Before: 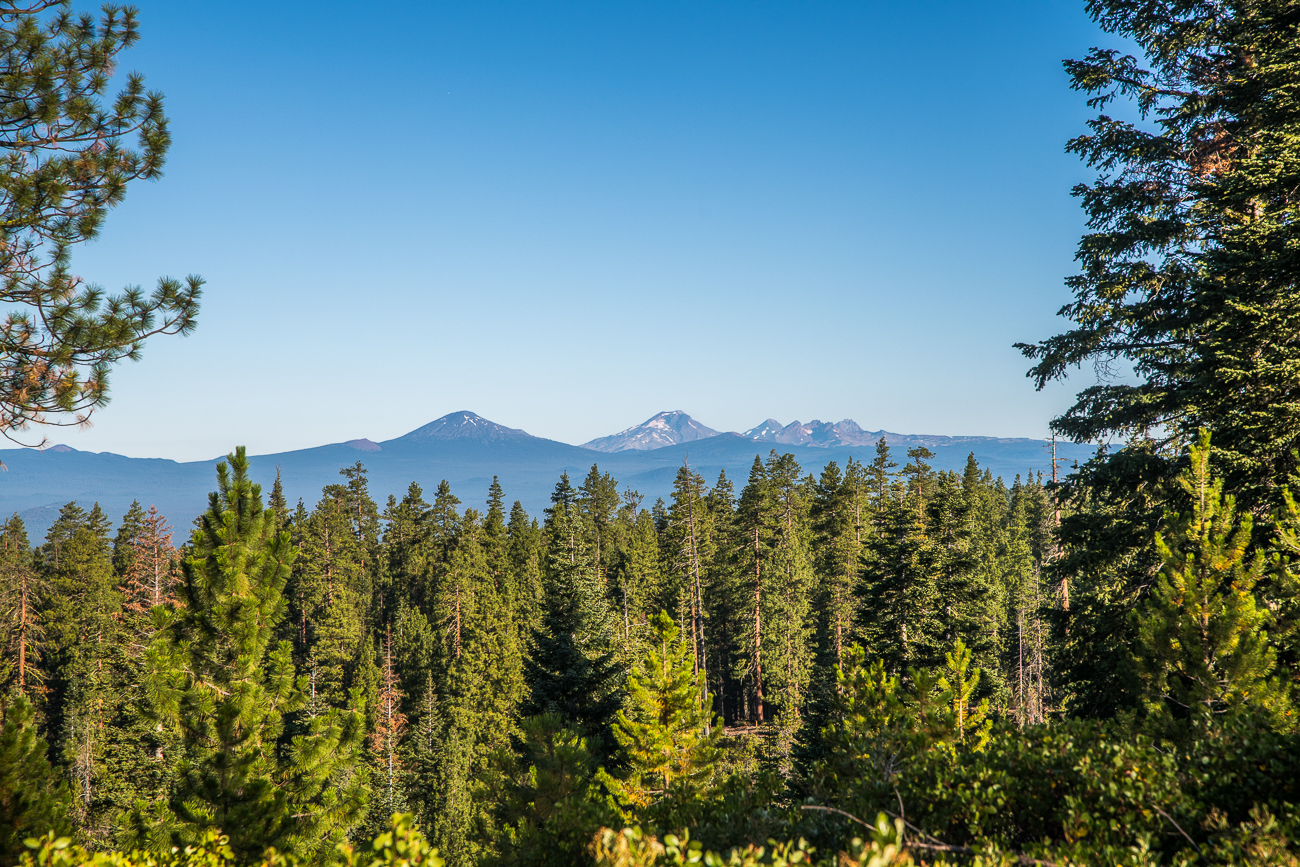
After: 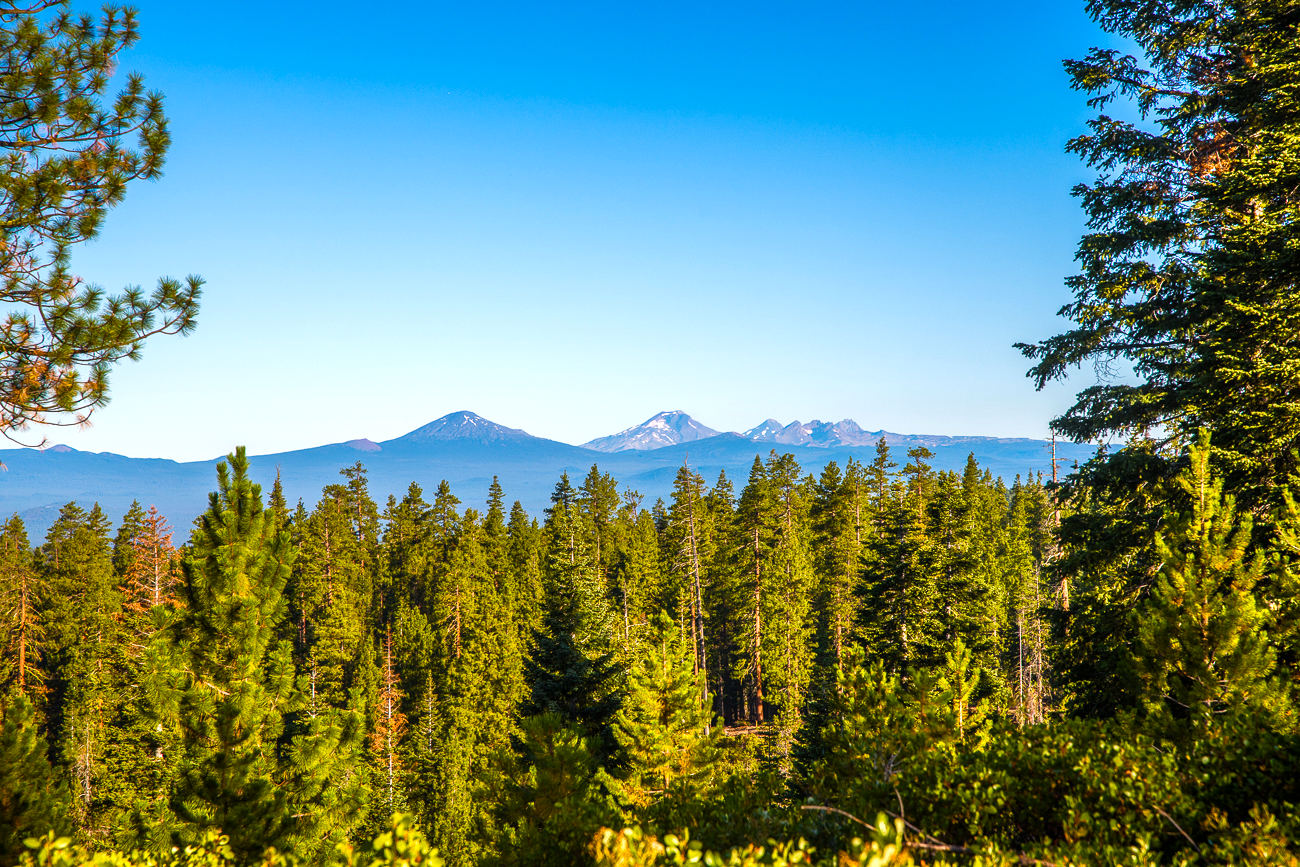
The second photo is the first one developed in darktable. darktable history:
color balance rgb: power › luminance -3.868%, power › chroma 0.58%, power › hue 37.96°, highlights gain › luminance 1.238%, highlights gain › chroma 0.389%, highlights gain › hue 44.11°, perceptual saturation grading › global saturation 0.33%, perceptual saturation grading › mid-tones 6.169%, perceptual saturation grading › shadows 72.203%, perceptual brilliance grading › global brilliance 10.043%, perceptual brilliance grading › shadows 15.52%, global vibrance 22.085%
